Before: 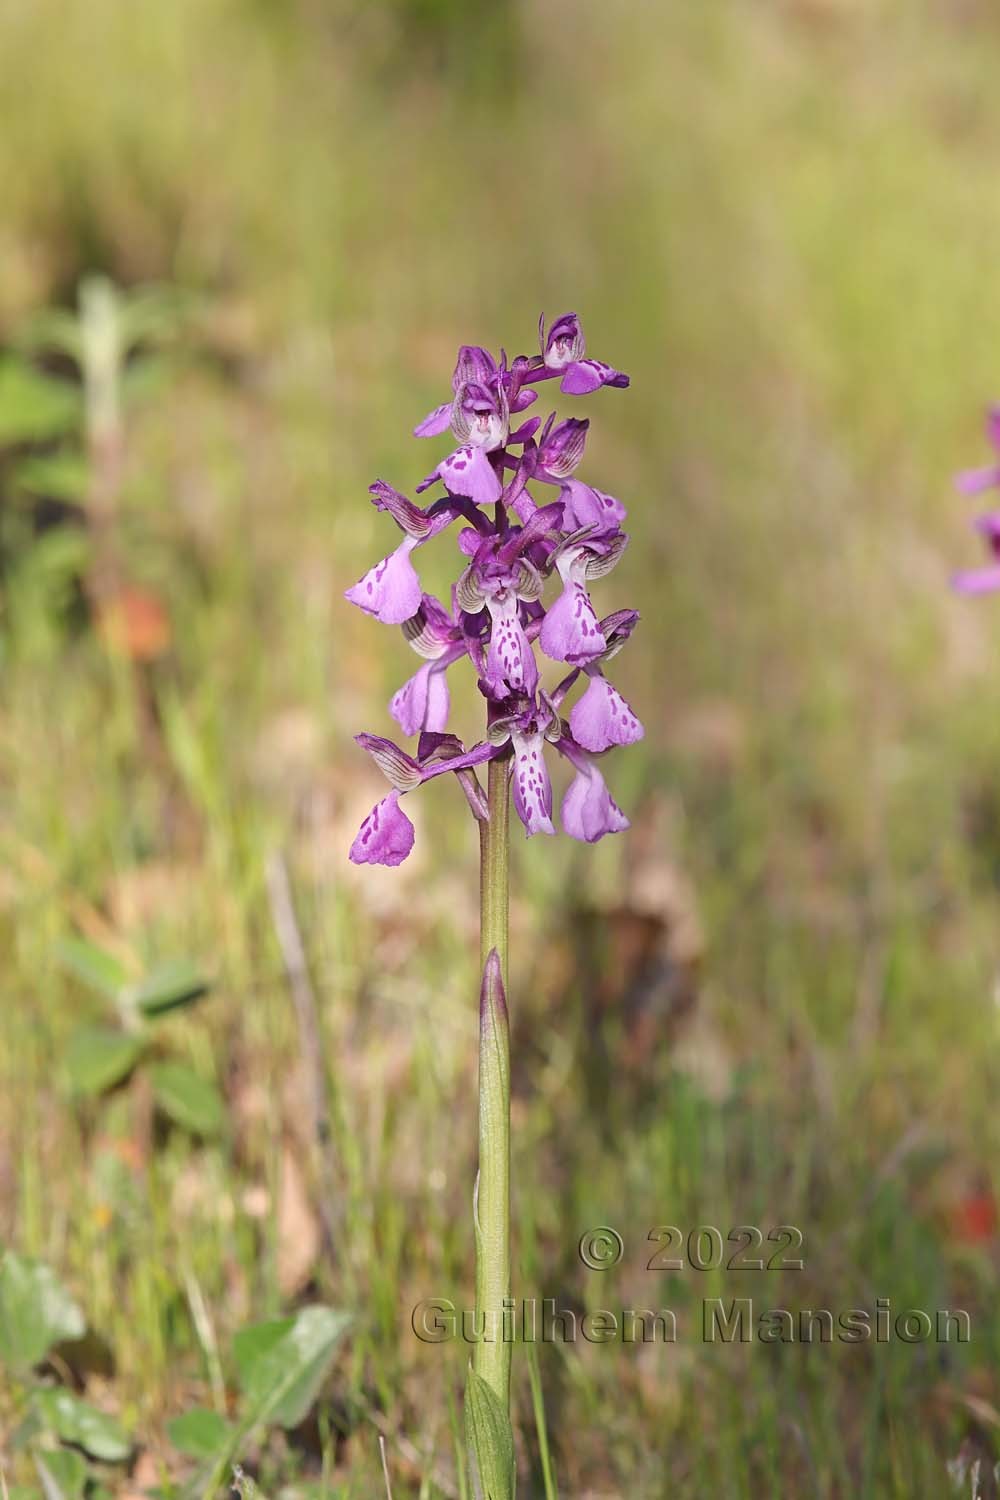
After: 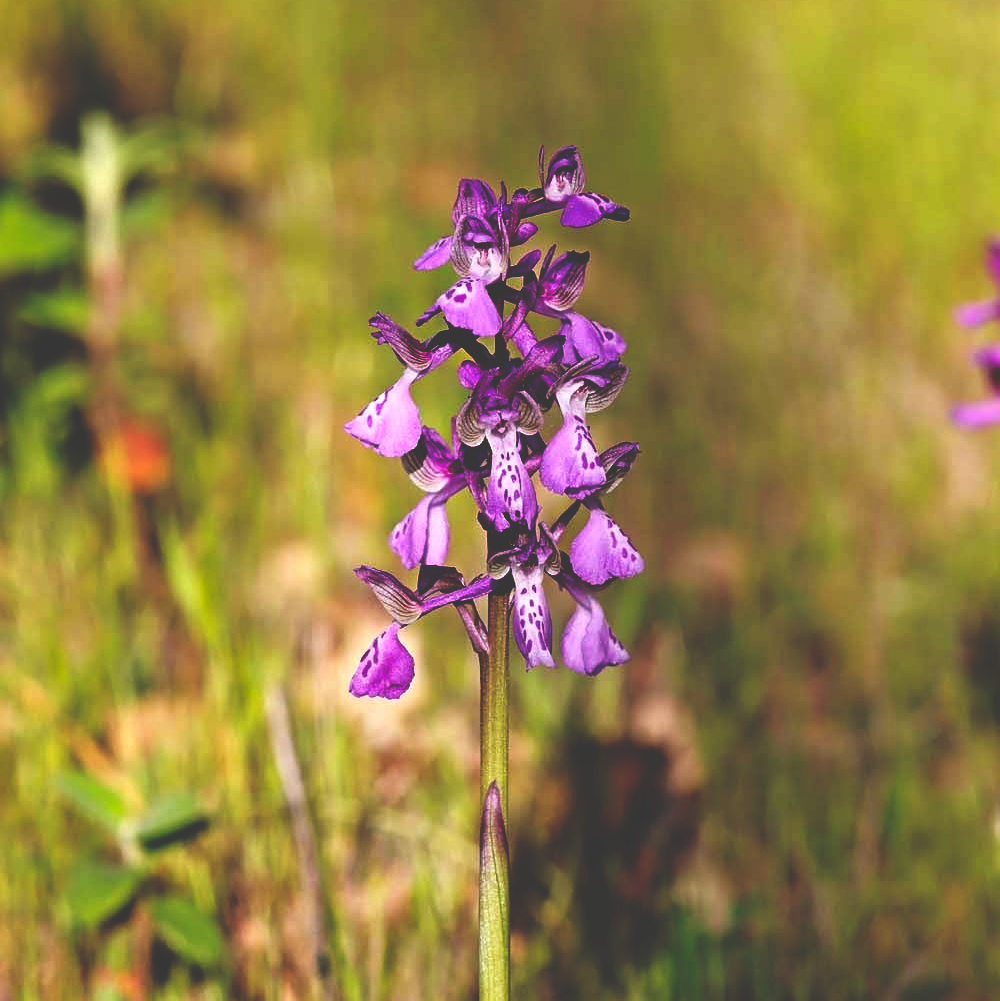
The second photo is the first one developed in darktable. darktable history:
crop: top 11.166%, bottom 22.062%
base curve: curves: ch0 [(0, 0.036) (0.083, 0.04) (0.804, 1)], preserve colors none
